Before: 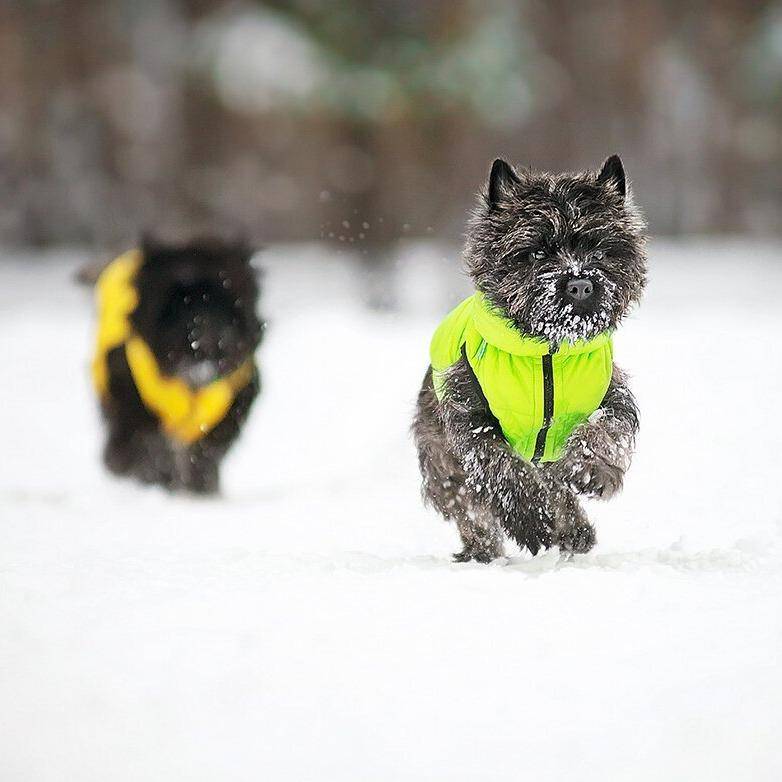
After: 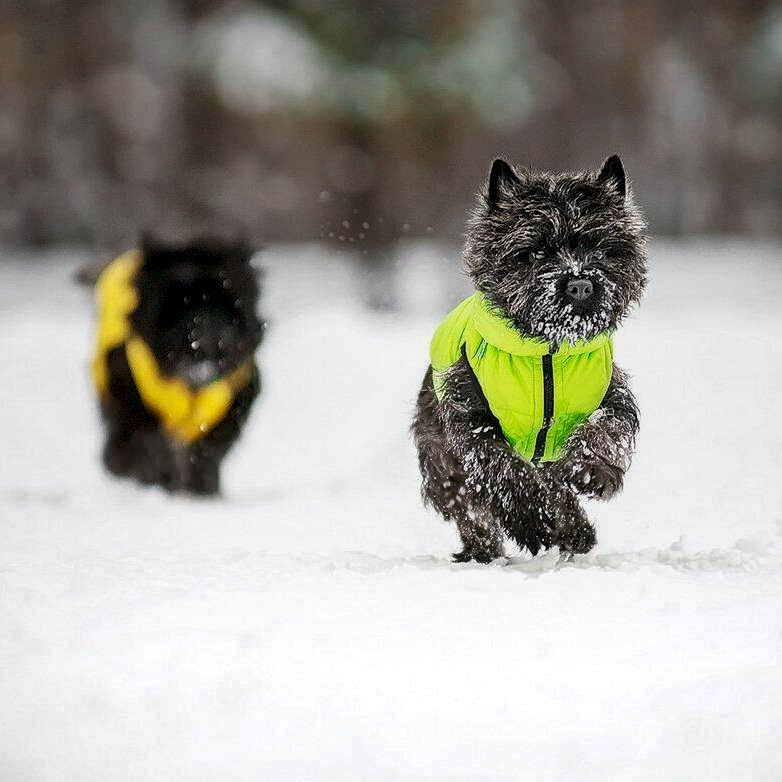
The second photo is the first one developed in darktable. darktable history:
shadows and highlights: radius 264.75, soften with gaussian
local contrast: detail 135%, midtone range 0.75
graduated density: on, module defaults
